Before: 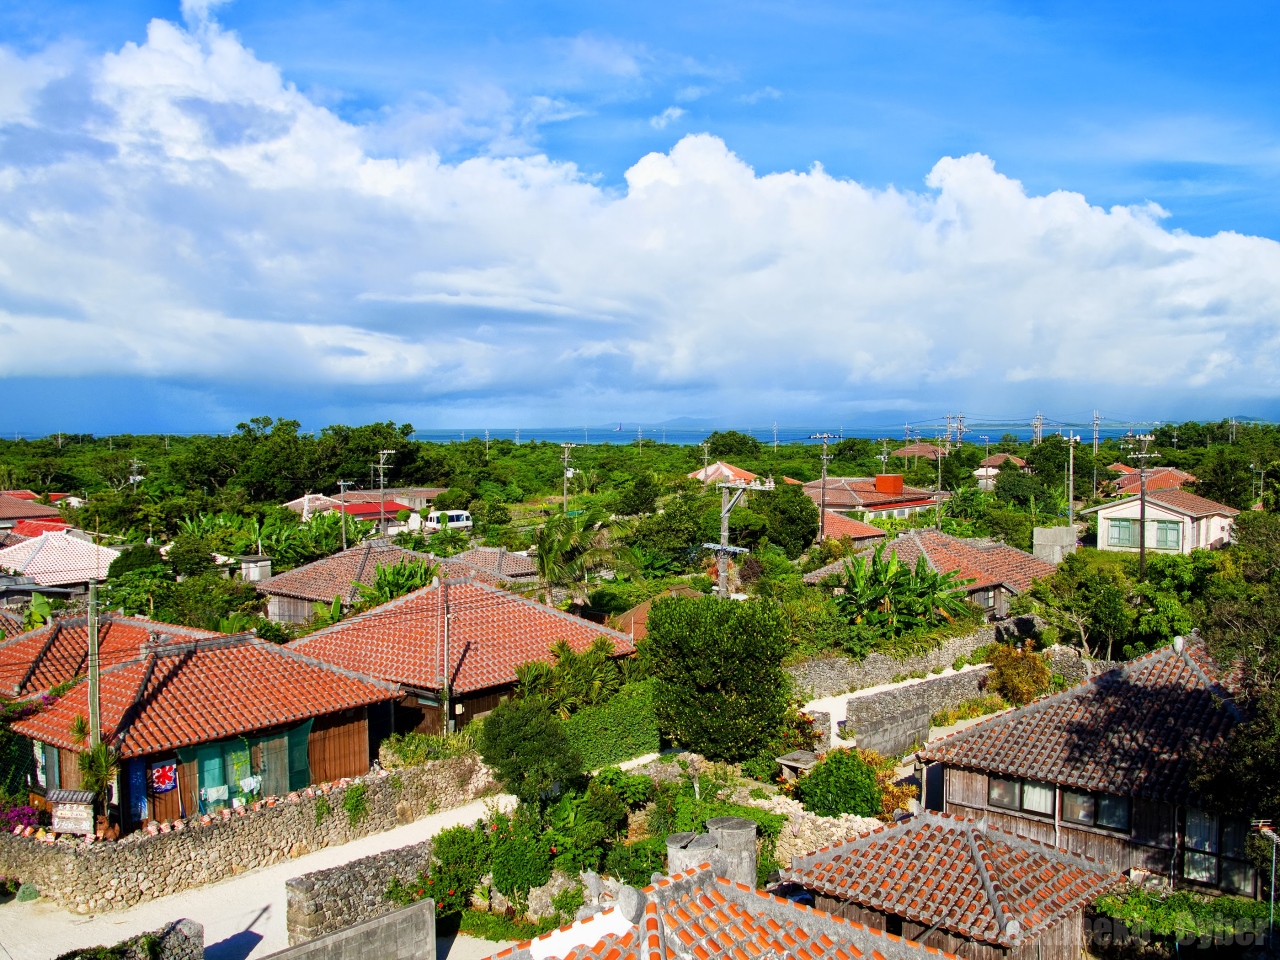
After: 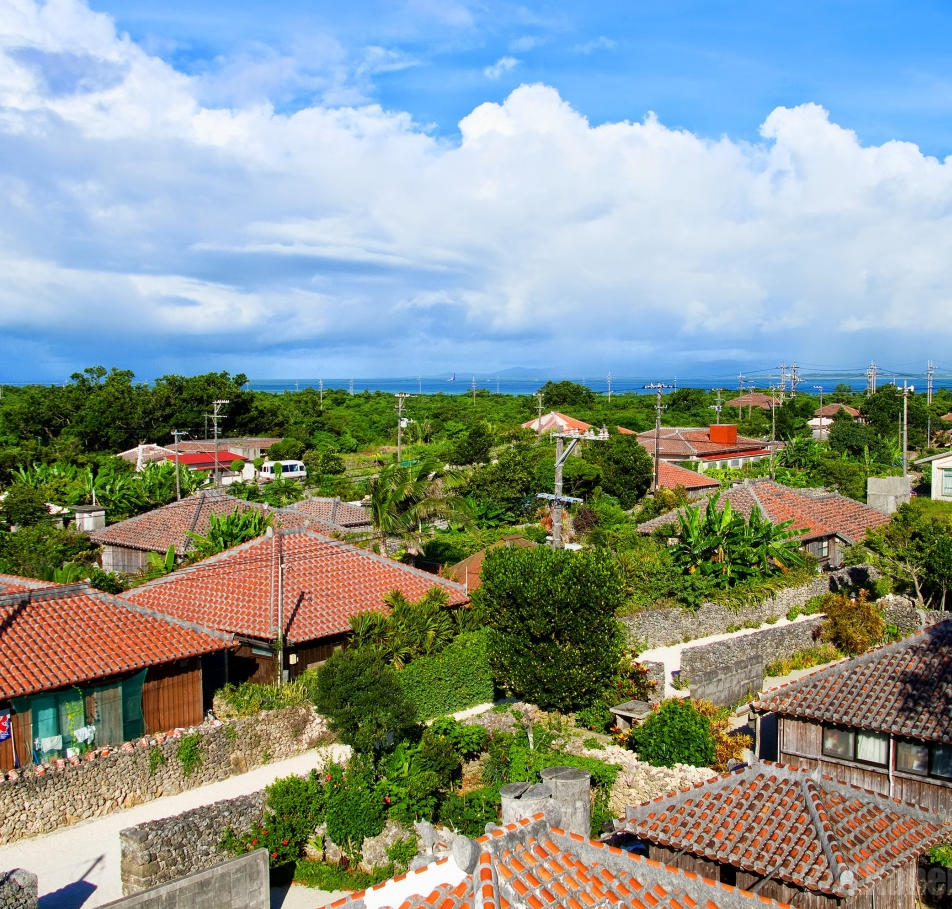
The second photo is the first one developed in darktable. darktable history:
crop and rotate: left 13.025%, top 5.281%, right 12.546%
